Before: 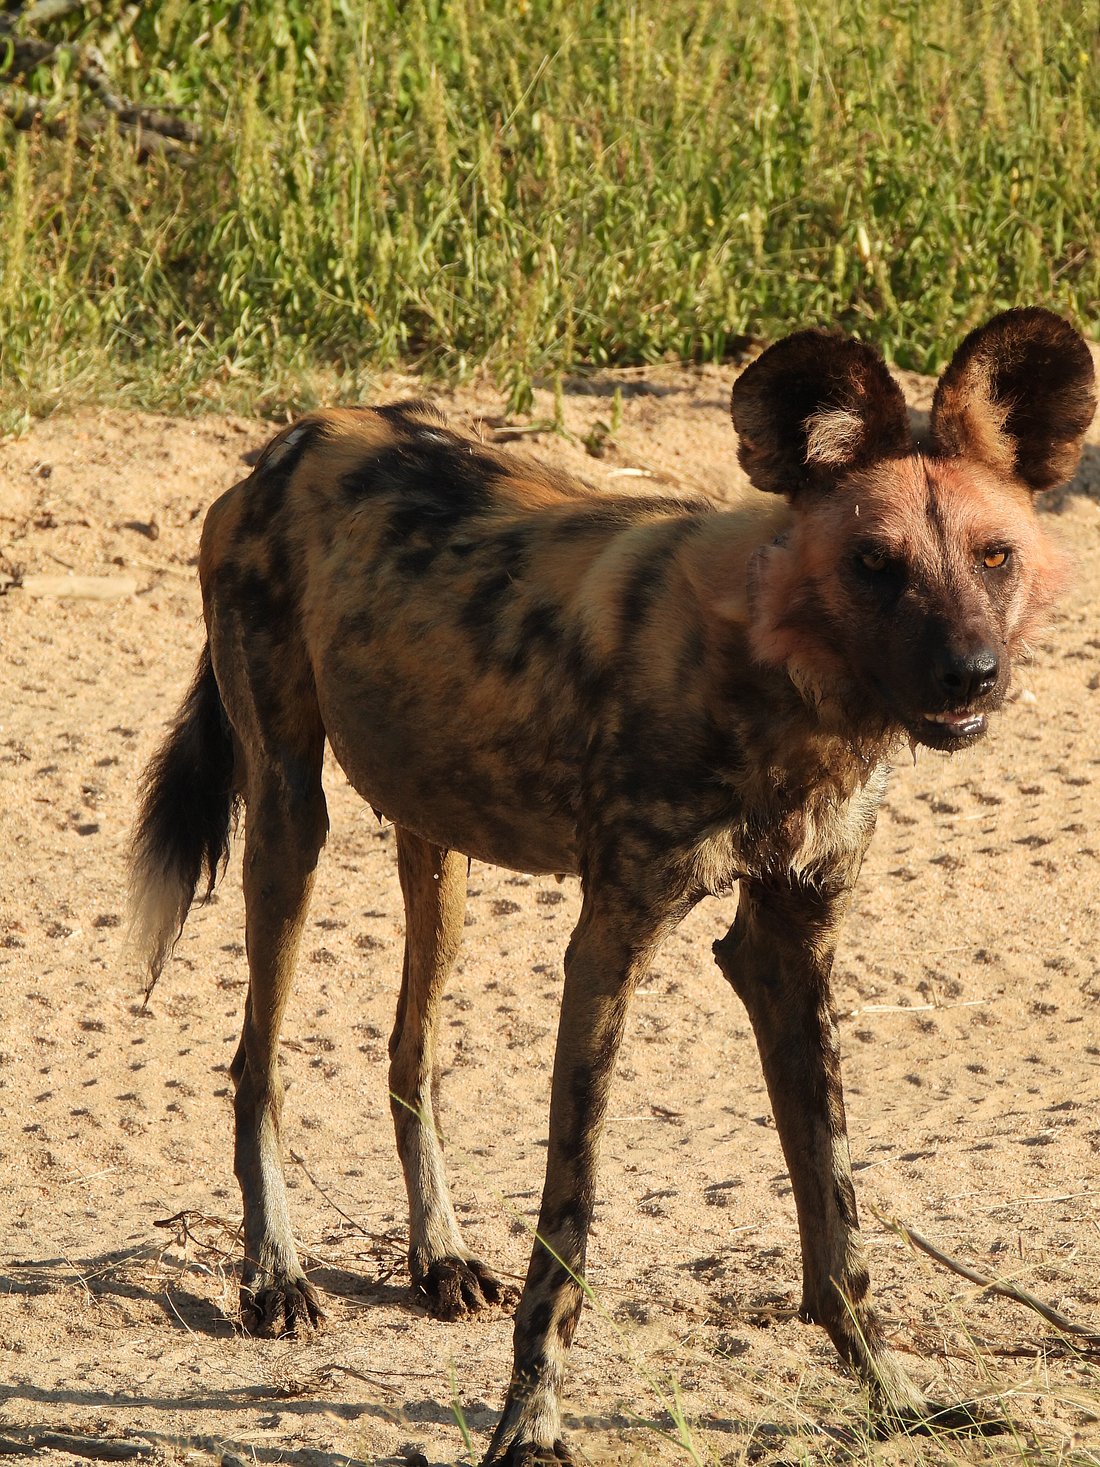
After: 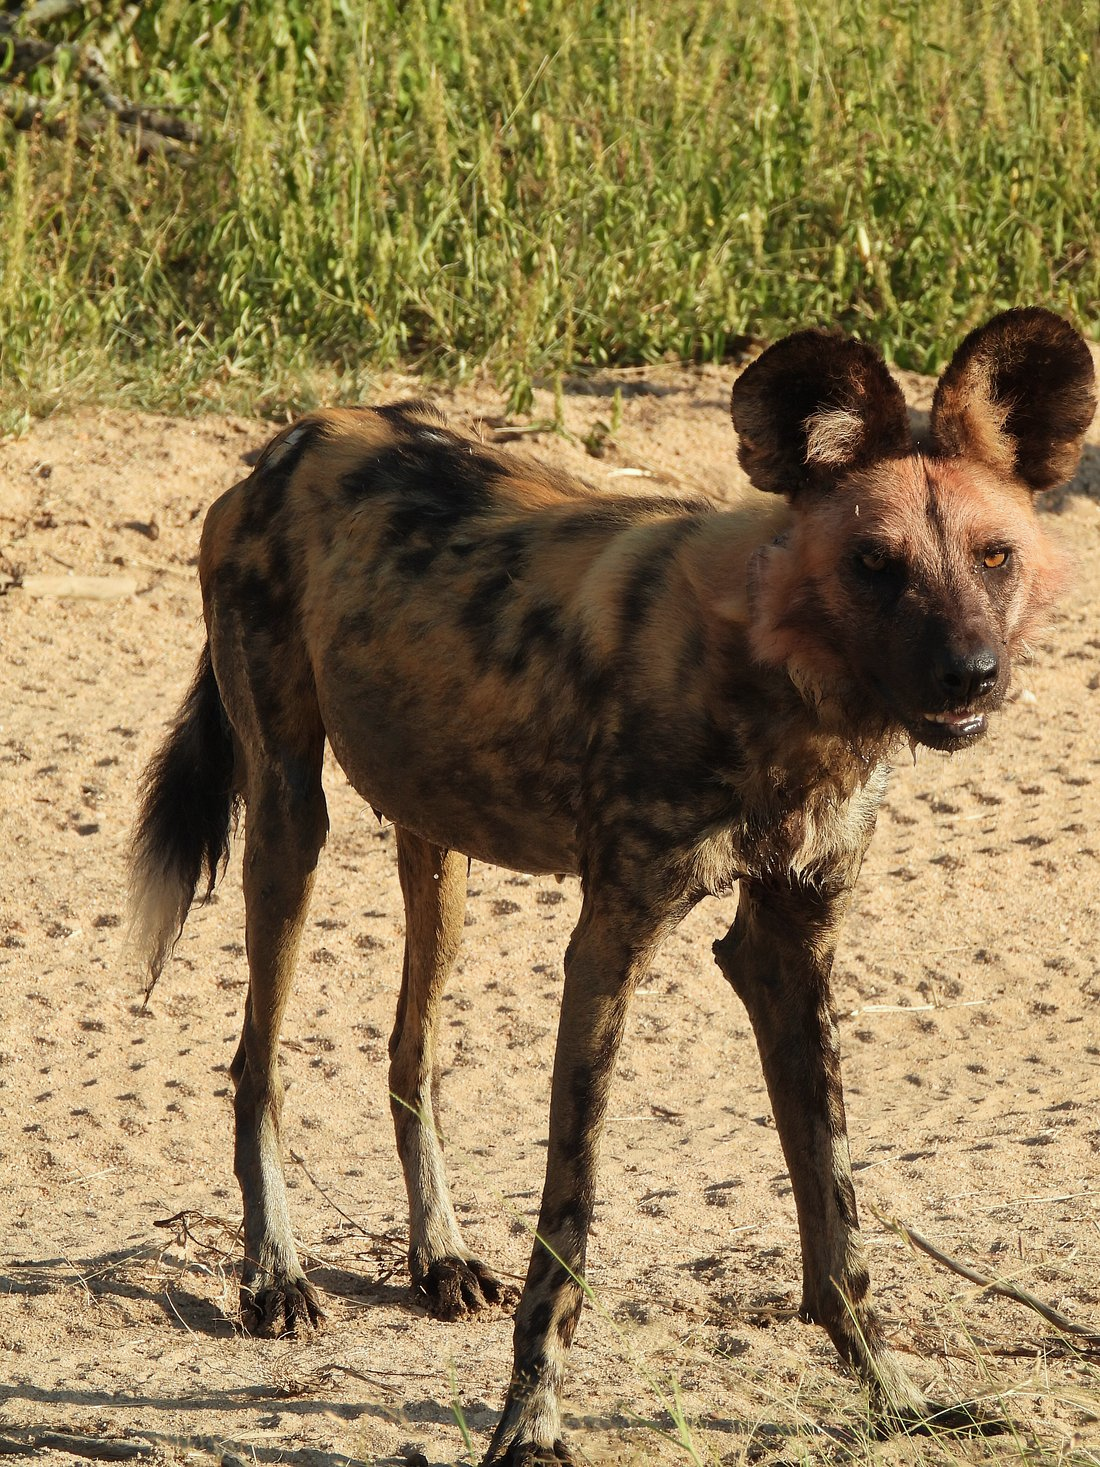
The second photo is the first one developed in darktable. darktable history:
contrast brightness saturation: saturation -0.05
white balance: red 0.978, blue 0.999
